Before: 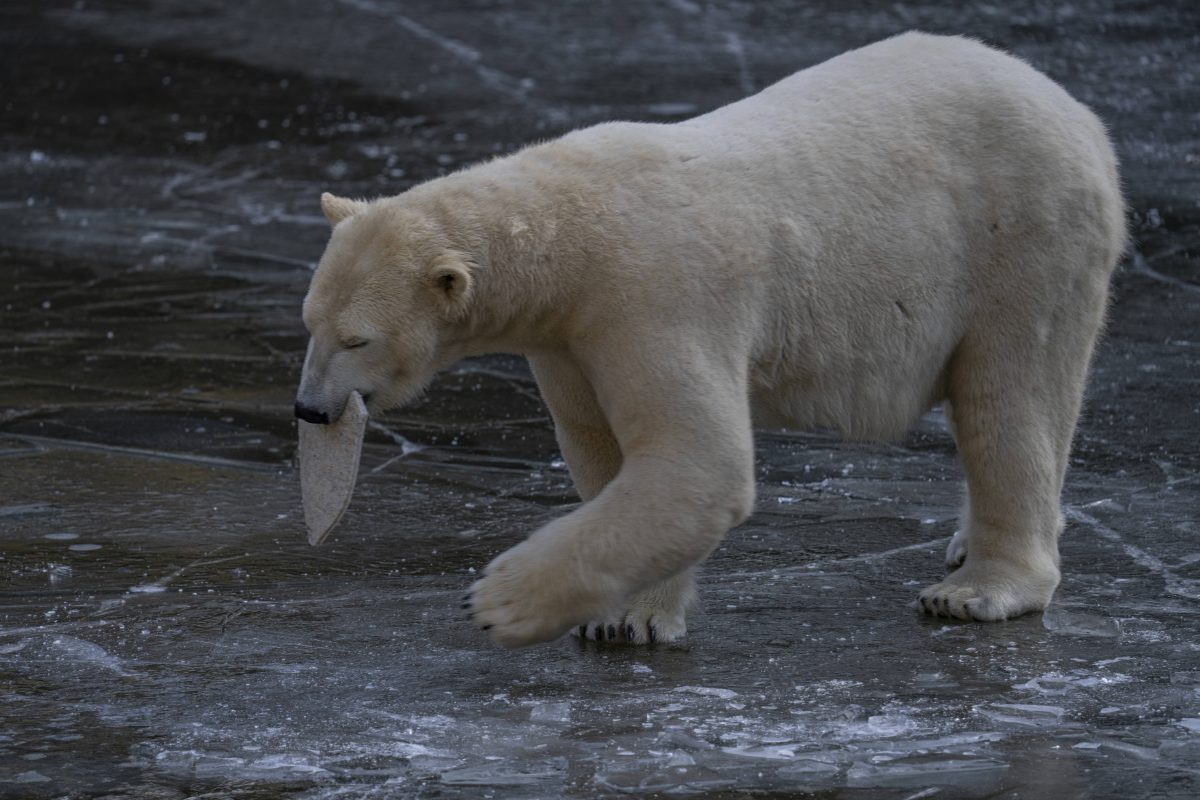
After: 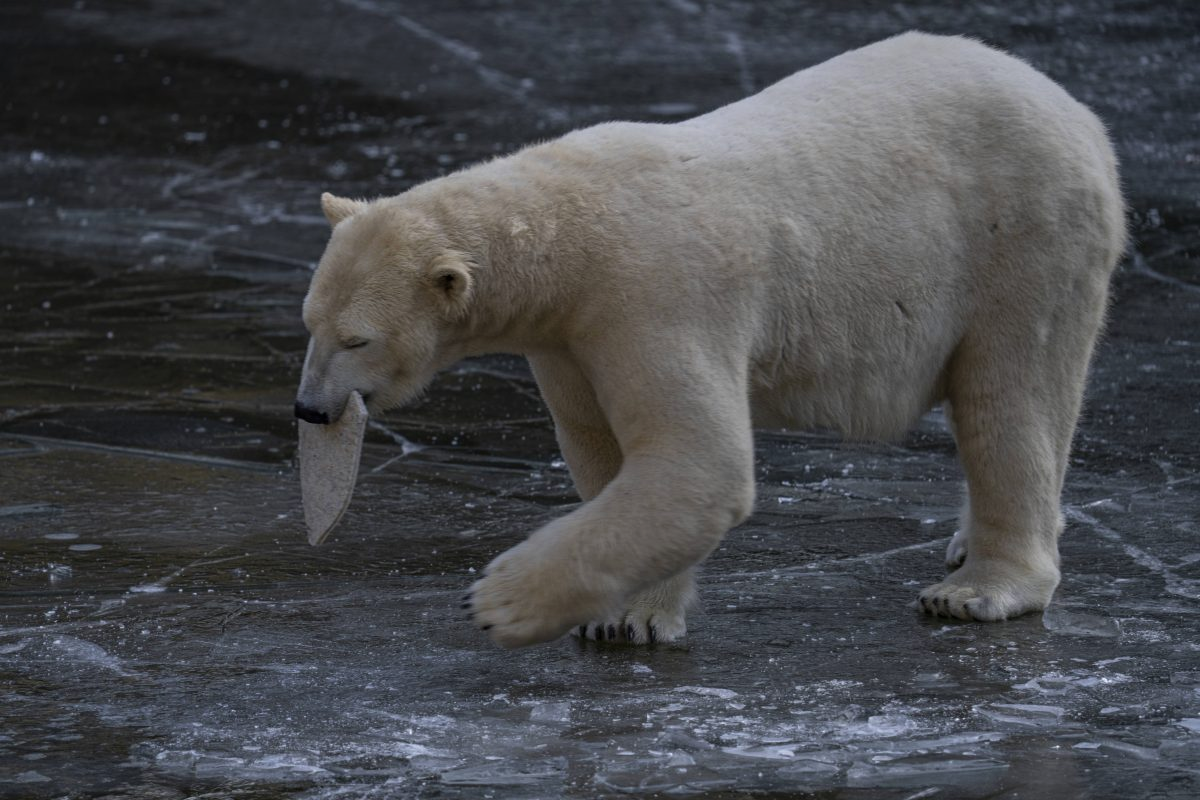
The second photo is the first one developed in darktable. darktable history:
velvia: strength 45%
contrast brightness saturation: contrast 0.1, saturation -0.36
